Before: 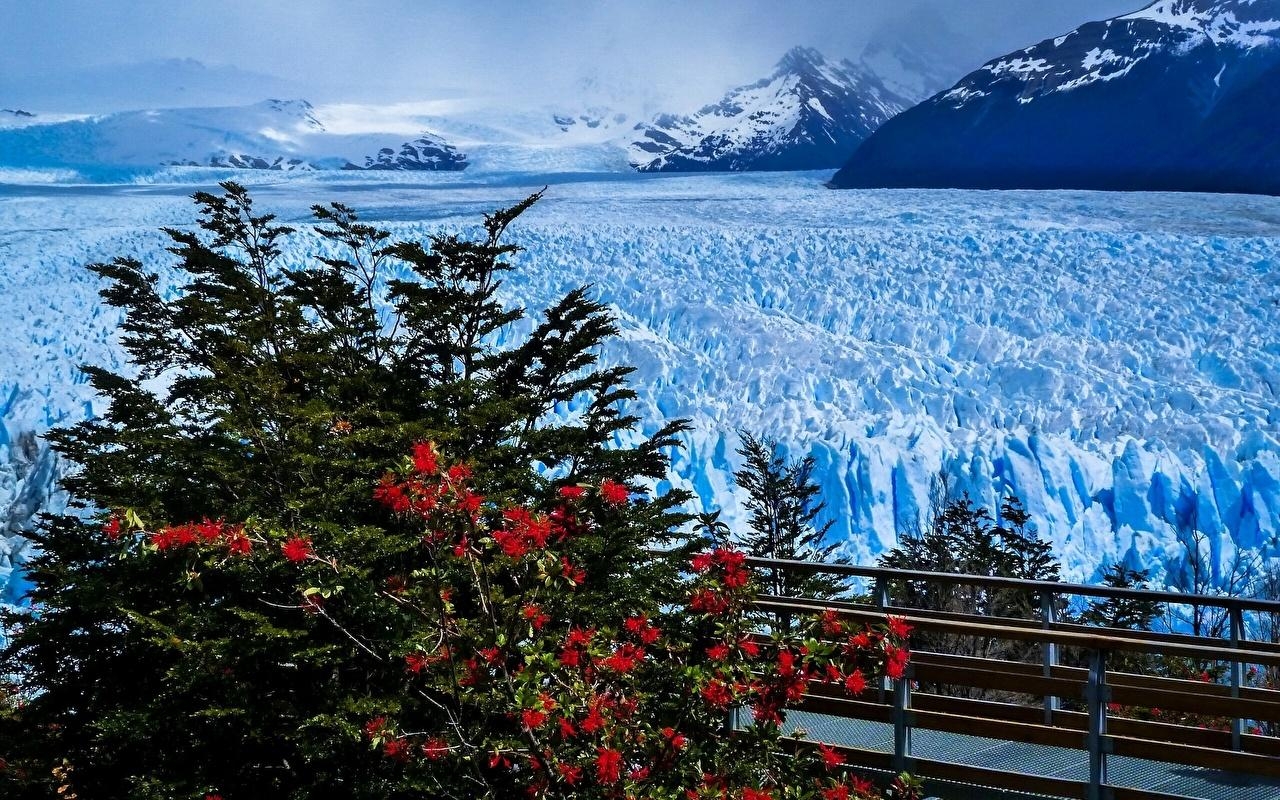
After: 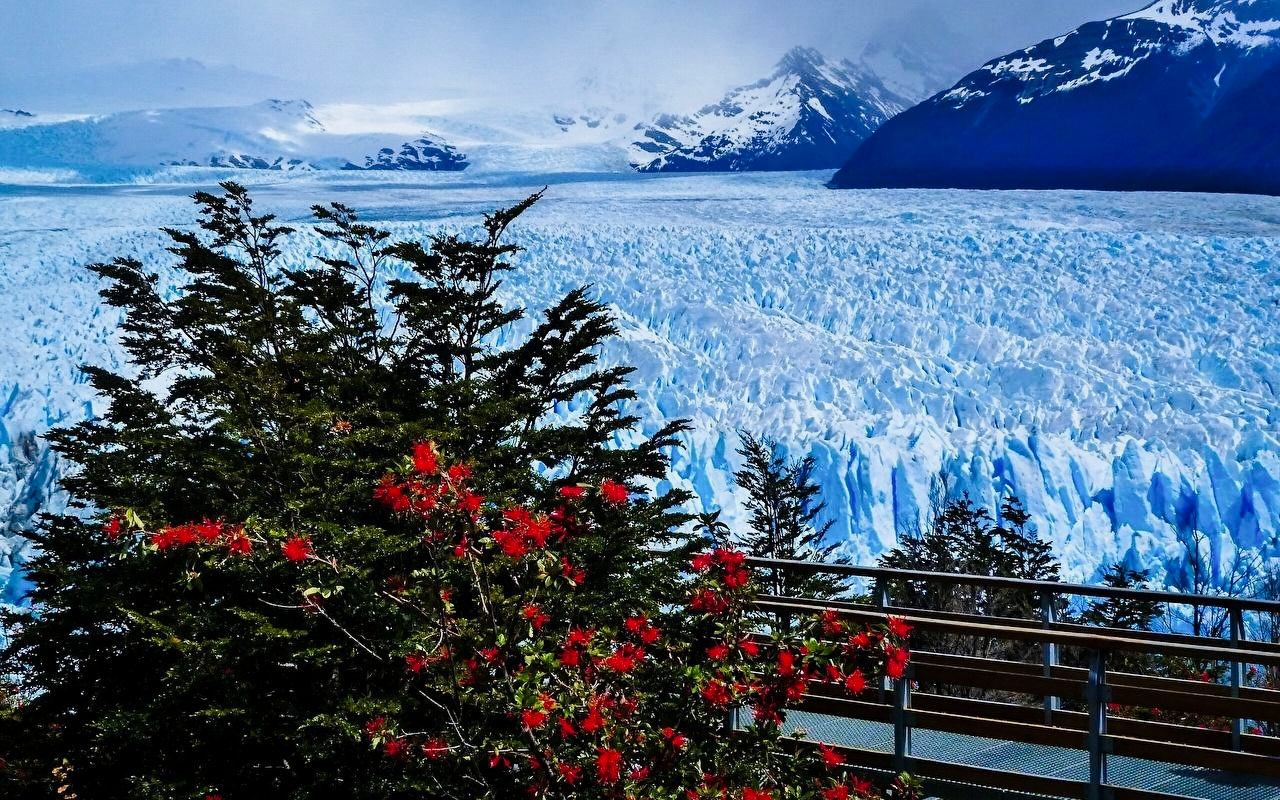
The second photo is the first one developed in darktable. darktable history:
tone curve: curves: ch0 [(0, 0) (0.105, 0.068) (0.181, 0.14) (0.28, 0.259) (0.384, 0.404) (0.485, 0.531) (0.638, 0.681) (0.87, 0.883) (1, 0.977)]; ch1 [(0, 0) (0.161, 0.092) (0.35, 0.33) (0.379, 0.401) (0.456, 0.469) (0.501, 0.499) (0.516, 0.524) (0.562, 0.569) (0.635, 0.646) (1, 1)]; ch2 [(0, 0) (0.371, 0.362) (0.437, 0.437) (0.5, 0.5) (0.53, 0.524) (0.56, 0.561) (0.622, 0.606) (1, 1)], preserve colors none
